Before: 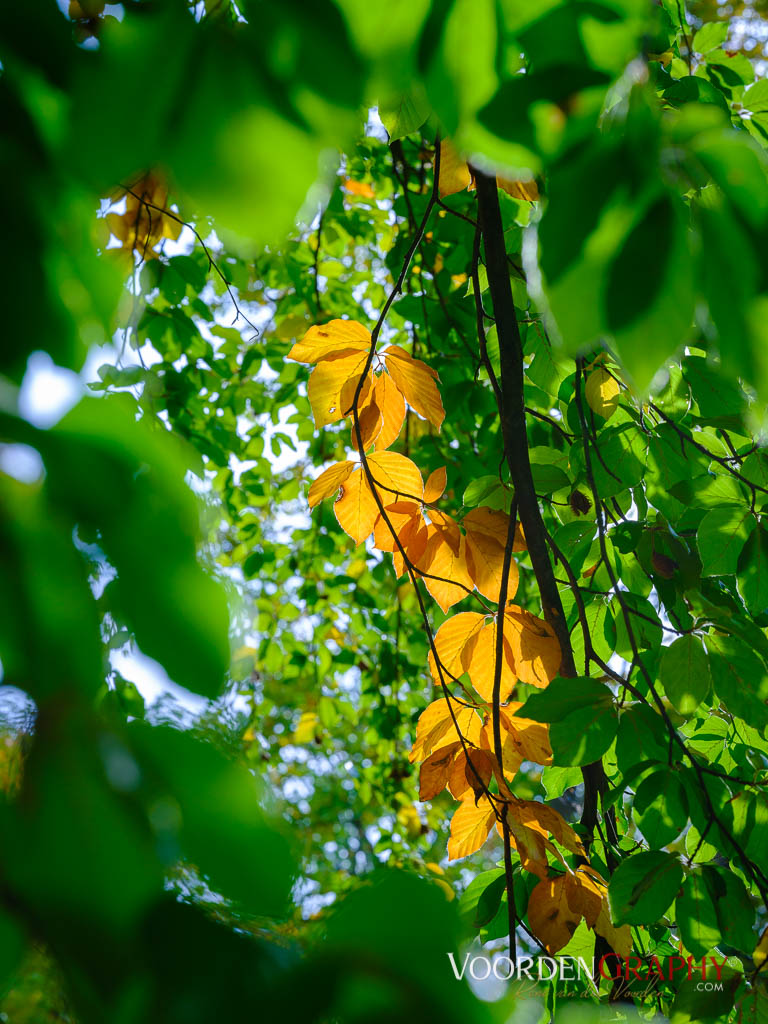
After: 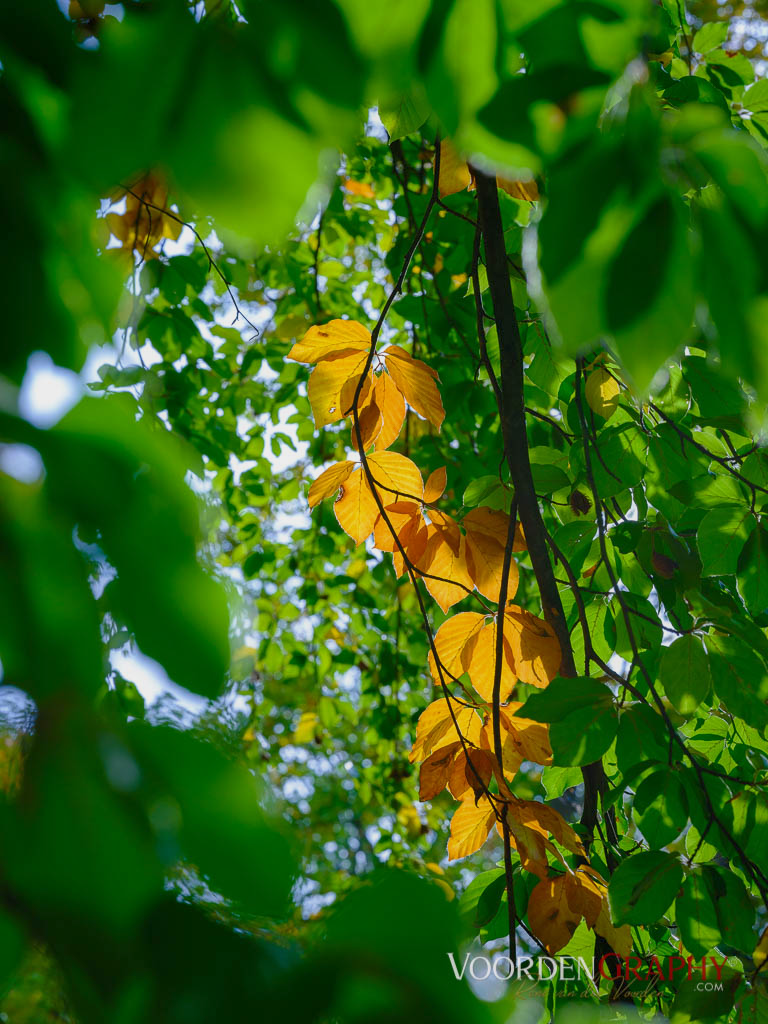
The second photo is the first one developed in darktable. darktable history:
tone equalizer: -8 EV 0.249 EV, -7 EV 0.447 EV, -6 EV 0.445 EV, -5 EV 0.265 EV, -3 EV -0.263 EV, -2 EV -0.442 EV, -1 EV -0.396 EV, +0 EV -0.232 EV
